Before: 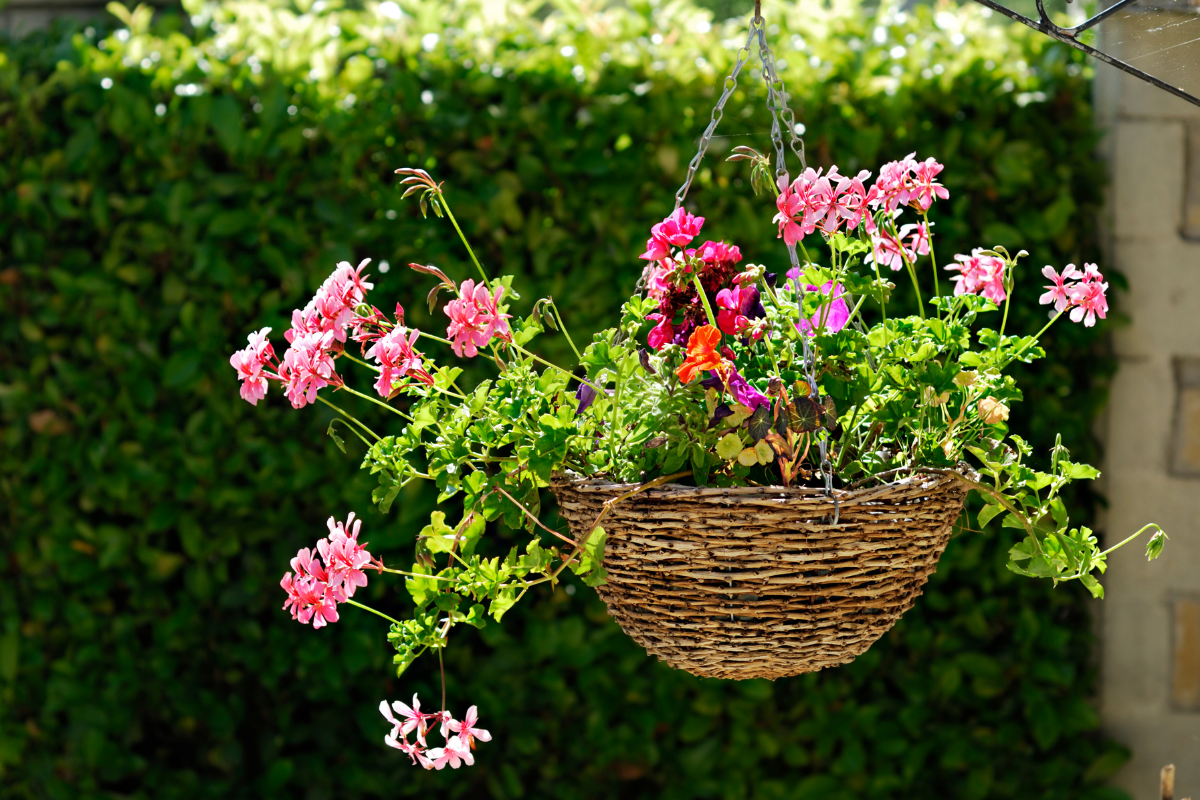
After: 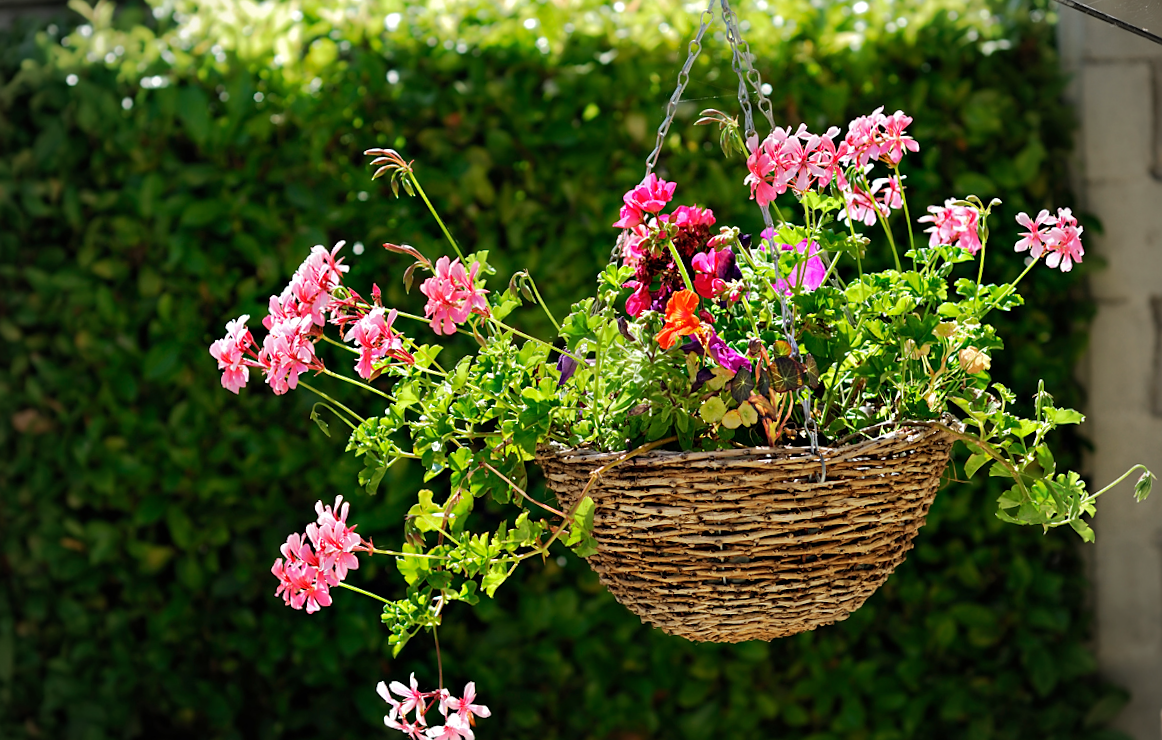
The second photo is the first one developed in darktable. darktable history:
shadows and highlights: shadows 10, white point adjustment 1, highlights -40
sharpen: radius 1
rotate and perspective: rotation -3°, crop left 0.031, crop right 0.968, crop top 0.07, crop bottom 0.93
vignetting: unbound false
